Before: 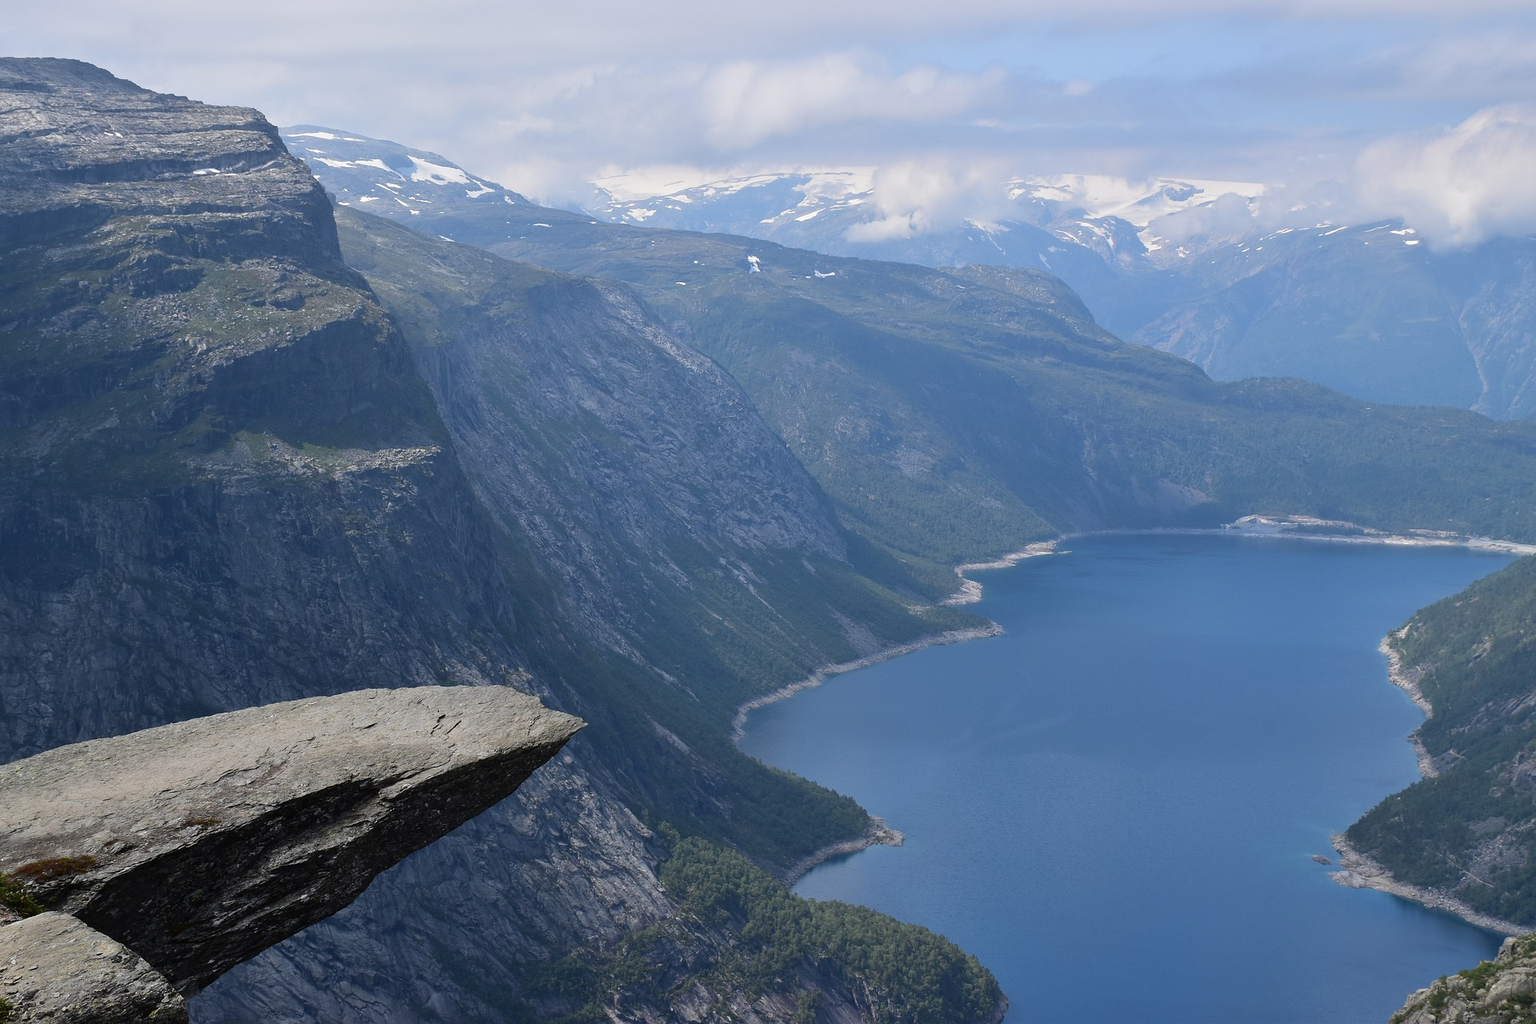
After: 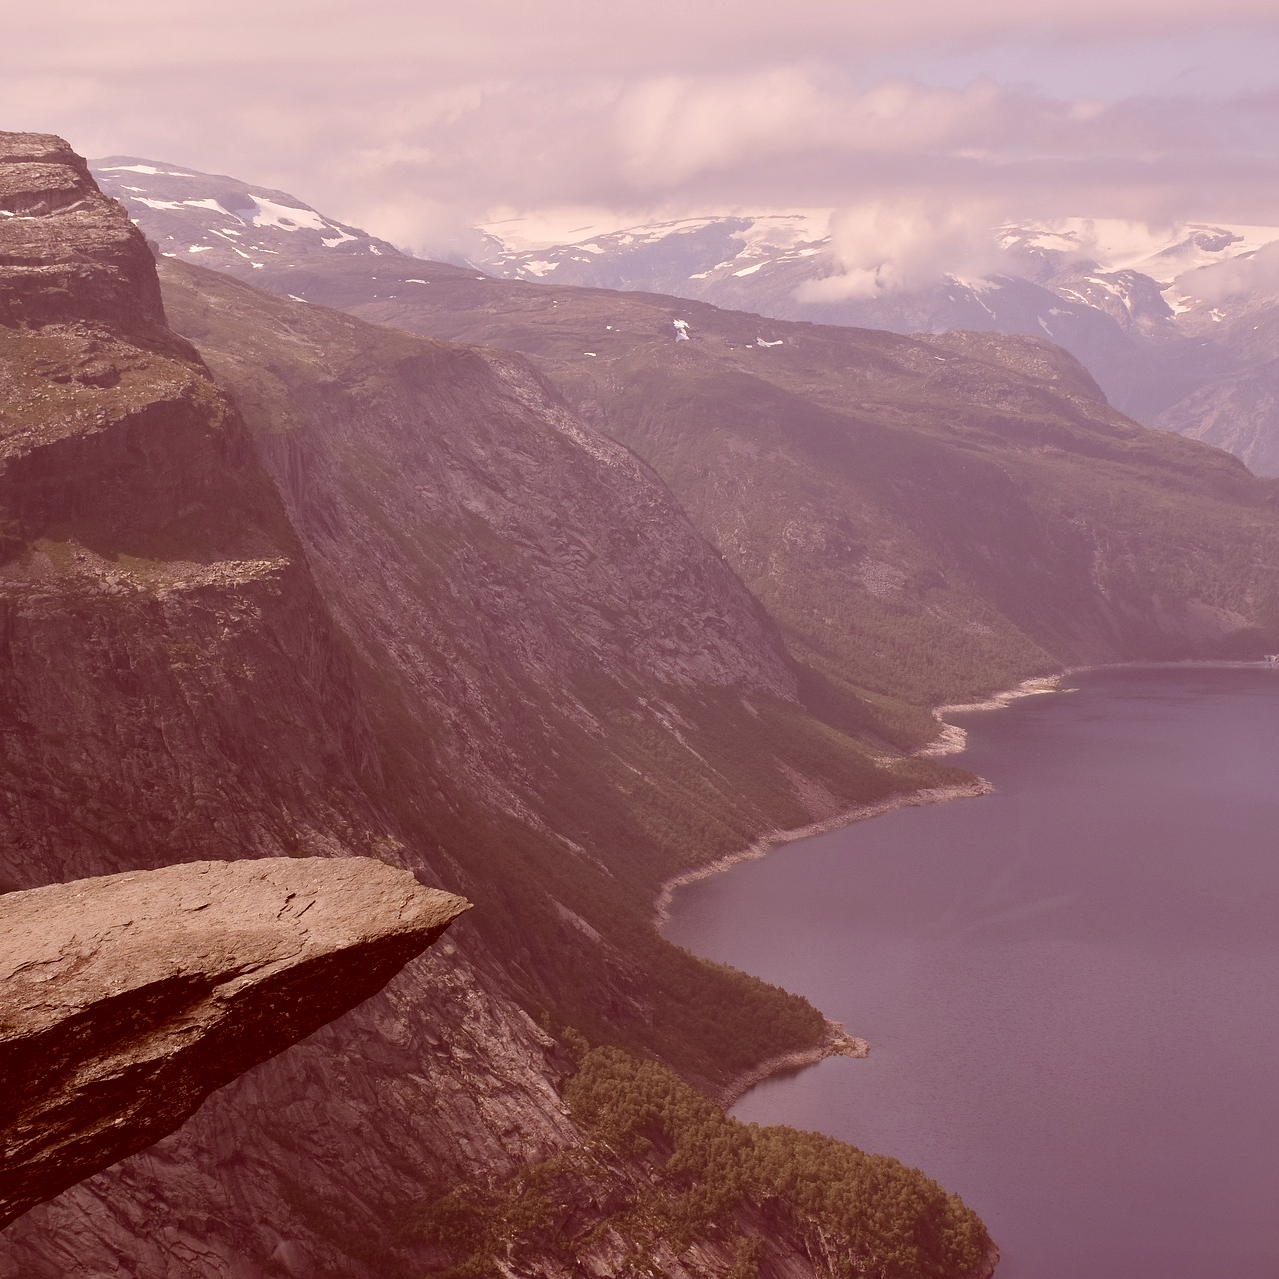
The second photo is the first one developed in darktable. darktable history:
color correction: highlights a* 9.43, highlights b* 8.86, shadows a* 39.28, shadows b* 39.72, saturation 0.807
tone equalizer: on, module defaults
crop and rotate: left 13.641%, right 19.73%
